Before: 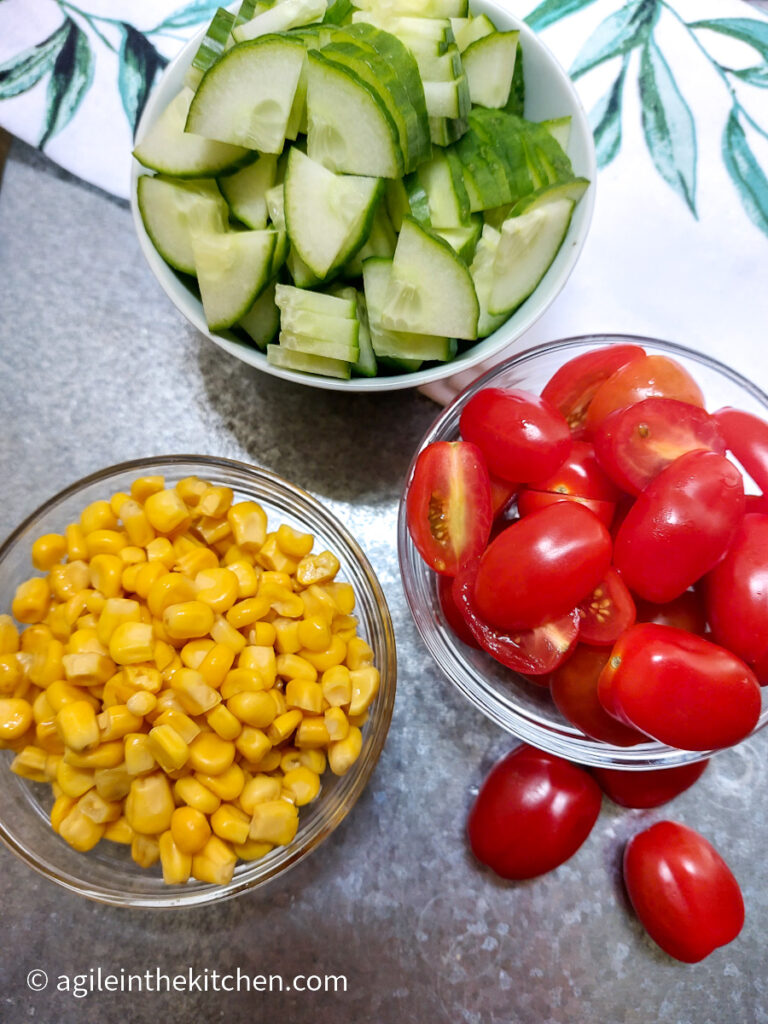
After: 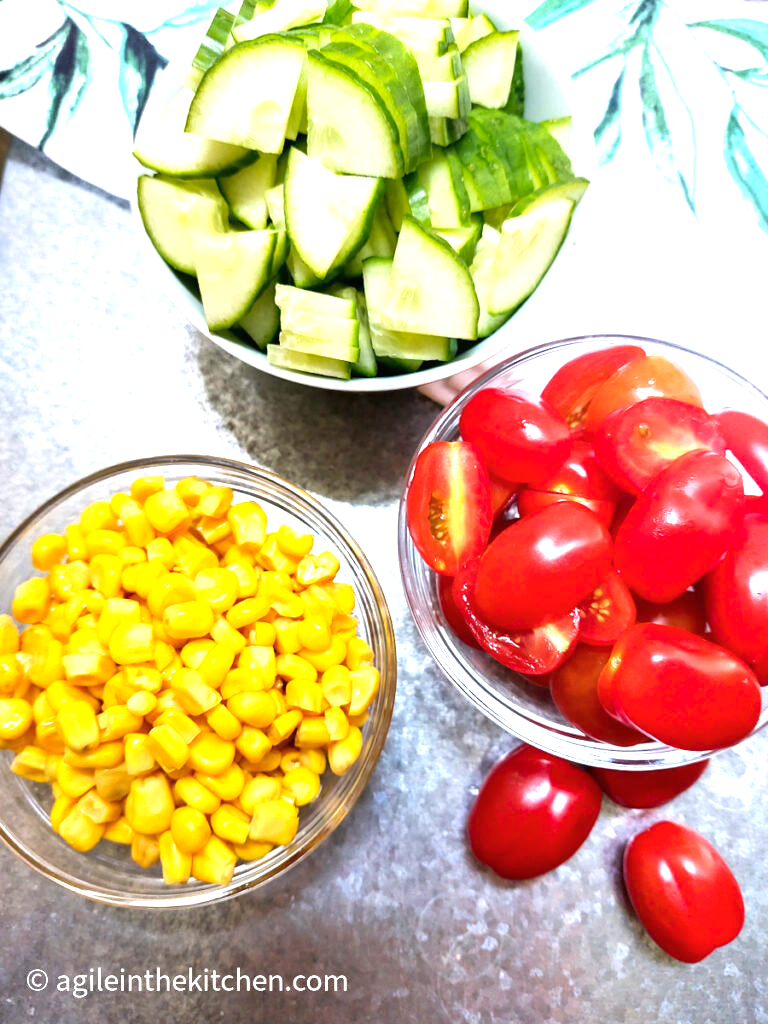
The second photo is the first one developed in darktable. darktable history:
color balance rgb: perceptual saturation grading › global saturation 3.7%, global vibrance 5.56%, contrast 3.24%
exposure: black level correction 0, exposure 1.125 EV, compensate exposure bias true, compensate highlight preservation false
